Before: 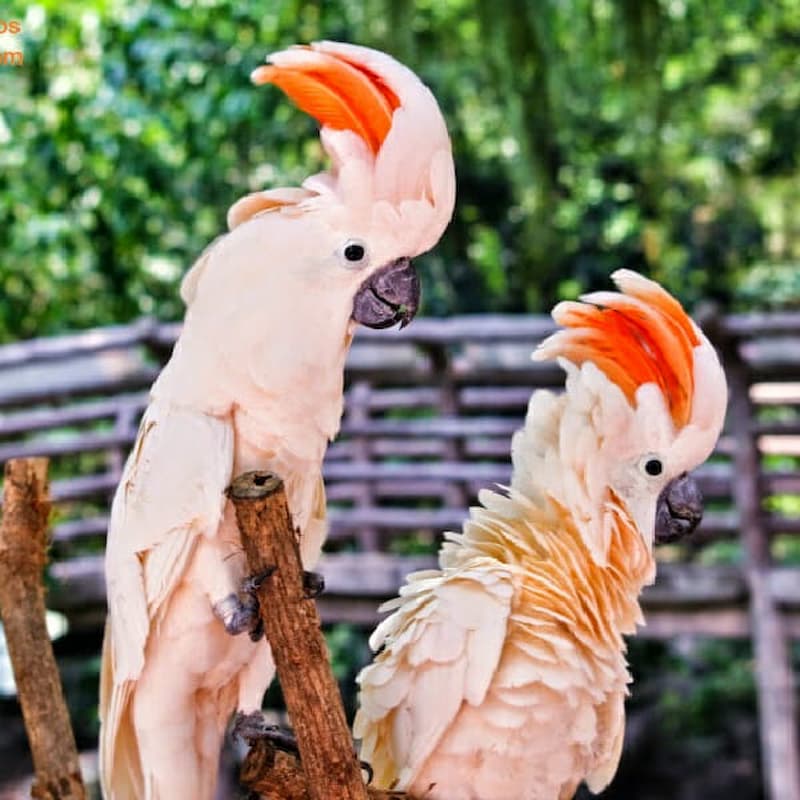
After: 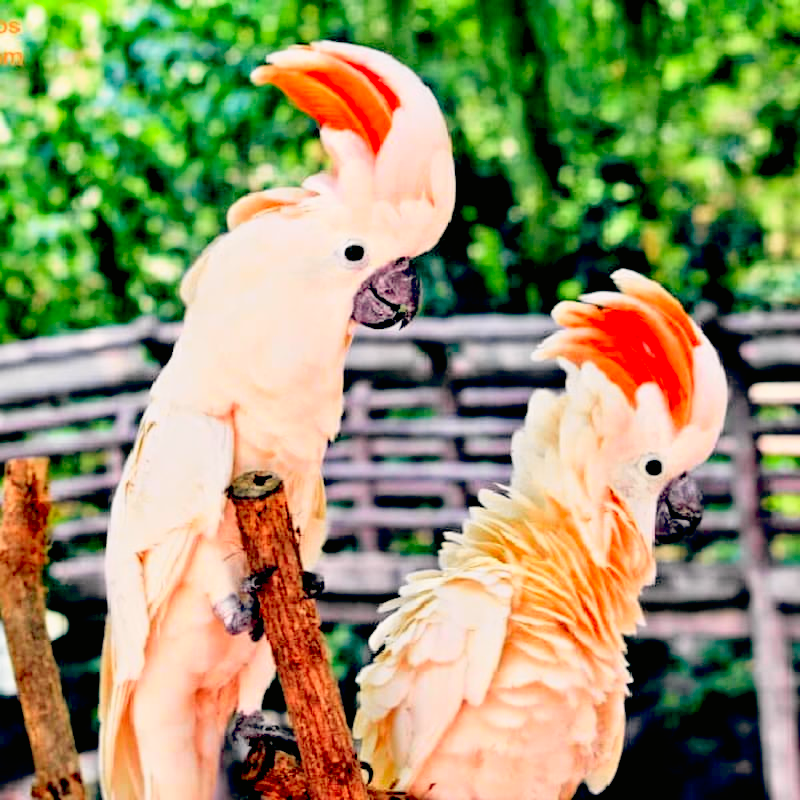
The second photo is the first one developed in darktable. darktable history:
color balance: lift [0.975, 0.993, 1, 1.015], gamma [1.1, 1, 1, 0.945], gain [1, 1.04, 1, 0.95]
tone curve: curves: ch0 [(0, 0.008) (0.107, 0.091) (0.278, 0.351) (0.457, 0.562) (0.628, 0.738) (0.839, 0.909) (0.998, 0.978)]; ch1 [(0, 0) (0.437, 0.408) (0.474, 0.479) (0.502, 0.5) (0.527, 0.519) (0.561, 0.575) (0.608, 0.665) (0.669, 0.748) (0.859, 0.899) (1, 1)]; ch2 [(0, 0) (0.33, 0.301) (0.421, 0.443) (0.473, 0.498) (0.502, 0.504) (0.522, 0.527) (0.549, 0.583) (0.644, 0.703) (1, 1)], color space Lab, independent channels, preserve colors none
vibrance: on, module defaults
